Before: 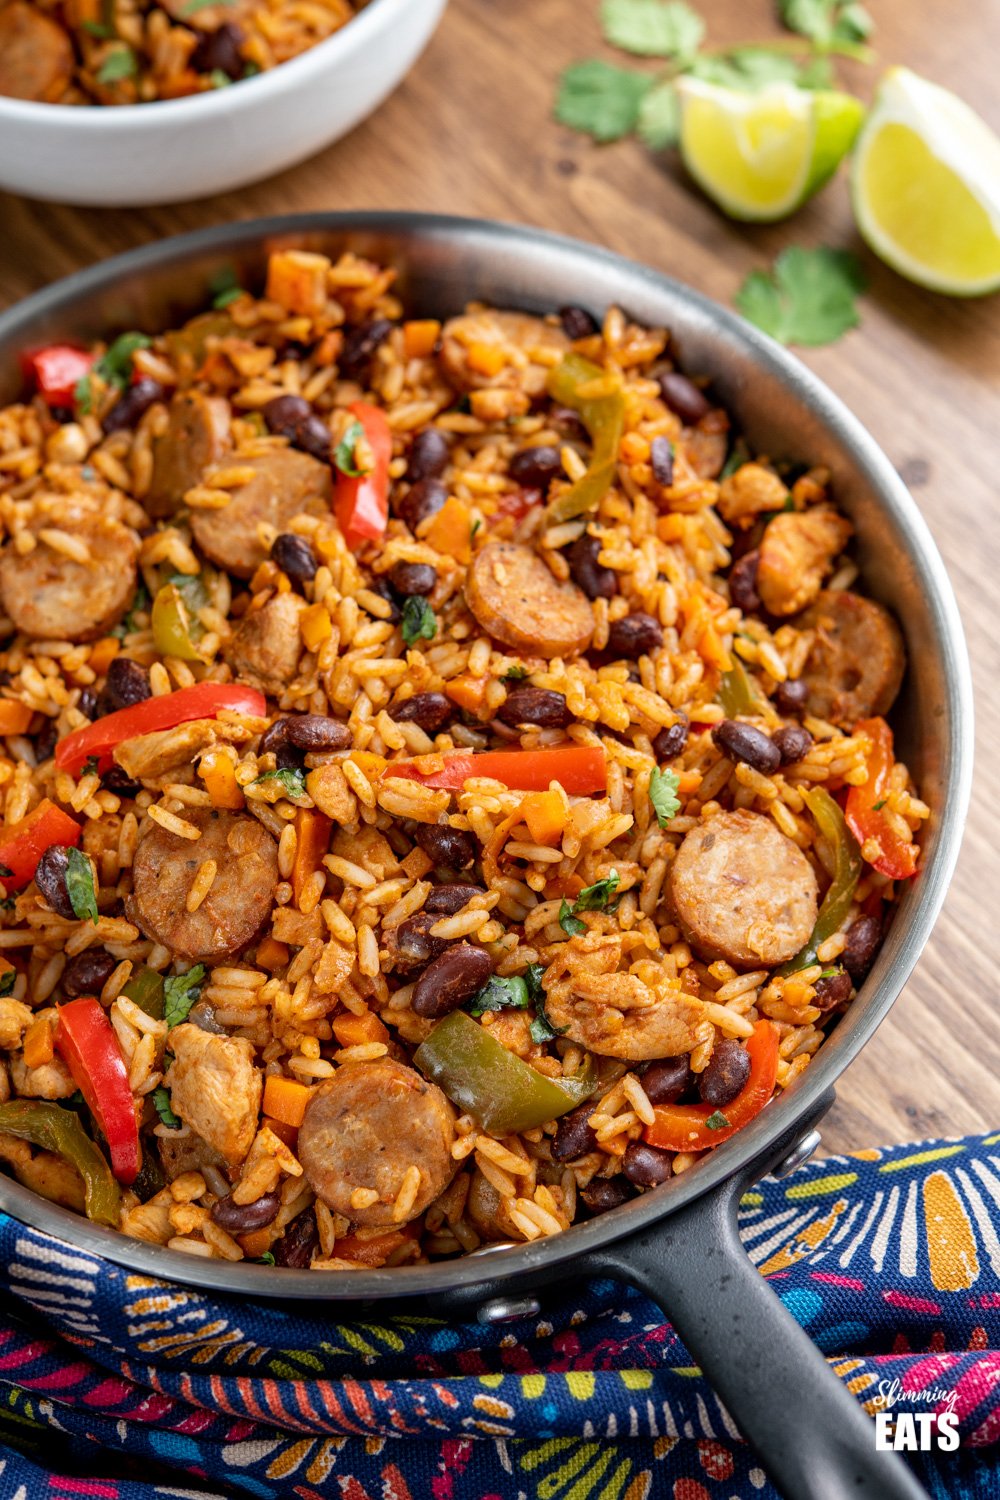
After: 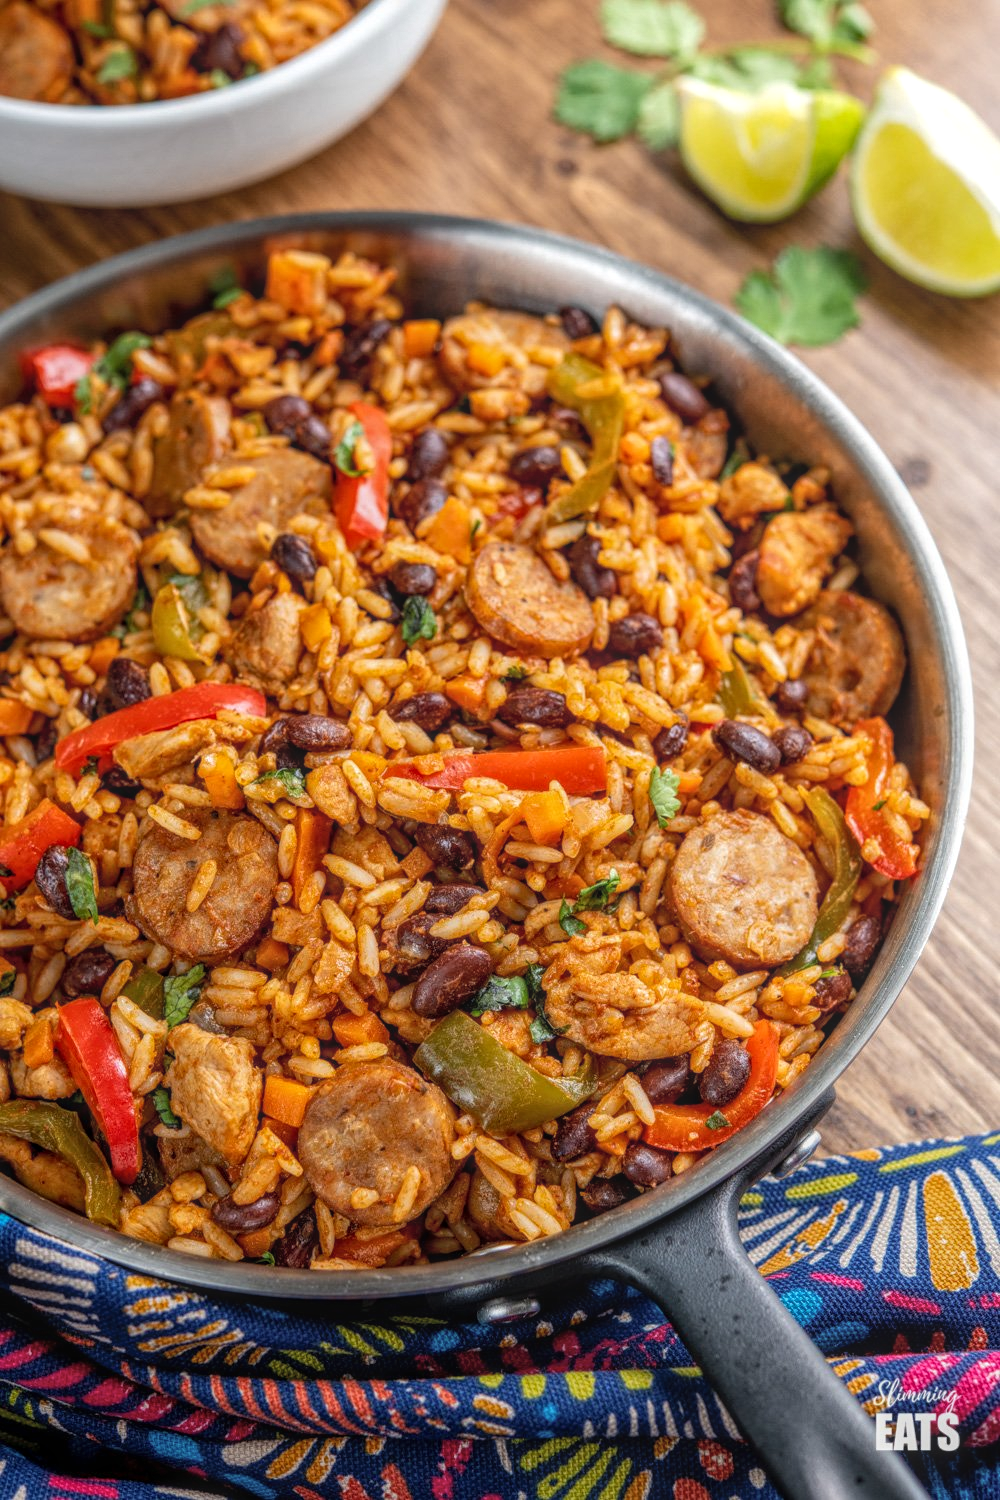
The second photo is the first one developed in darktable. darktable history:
local contrast: highlights 67%, shadows 35%, detail 166%, midtone range 0.2
